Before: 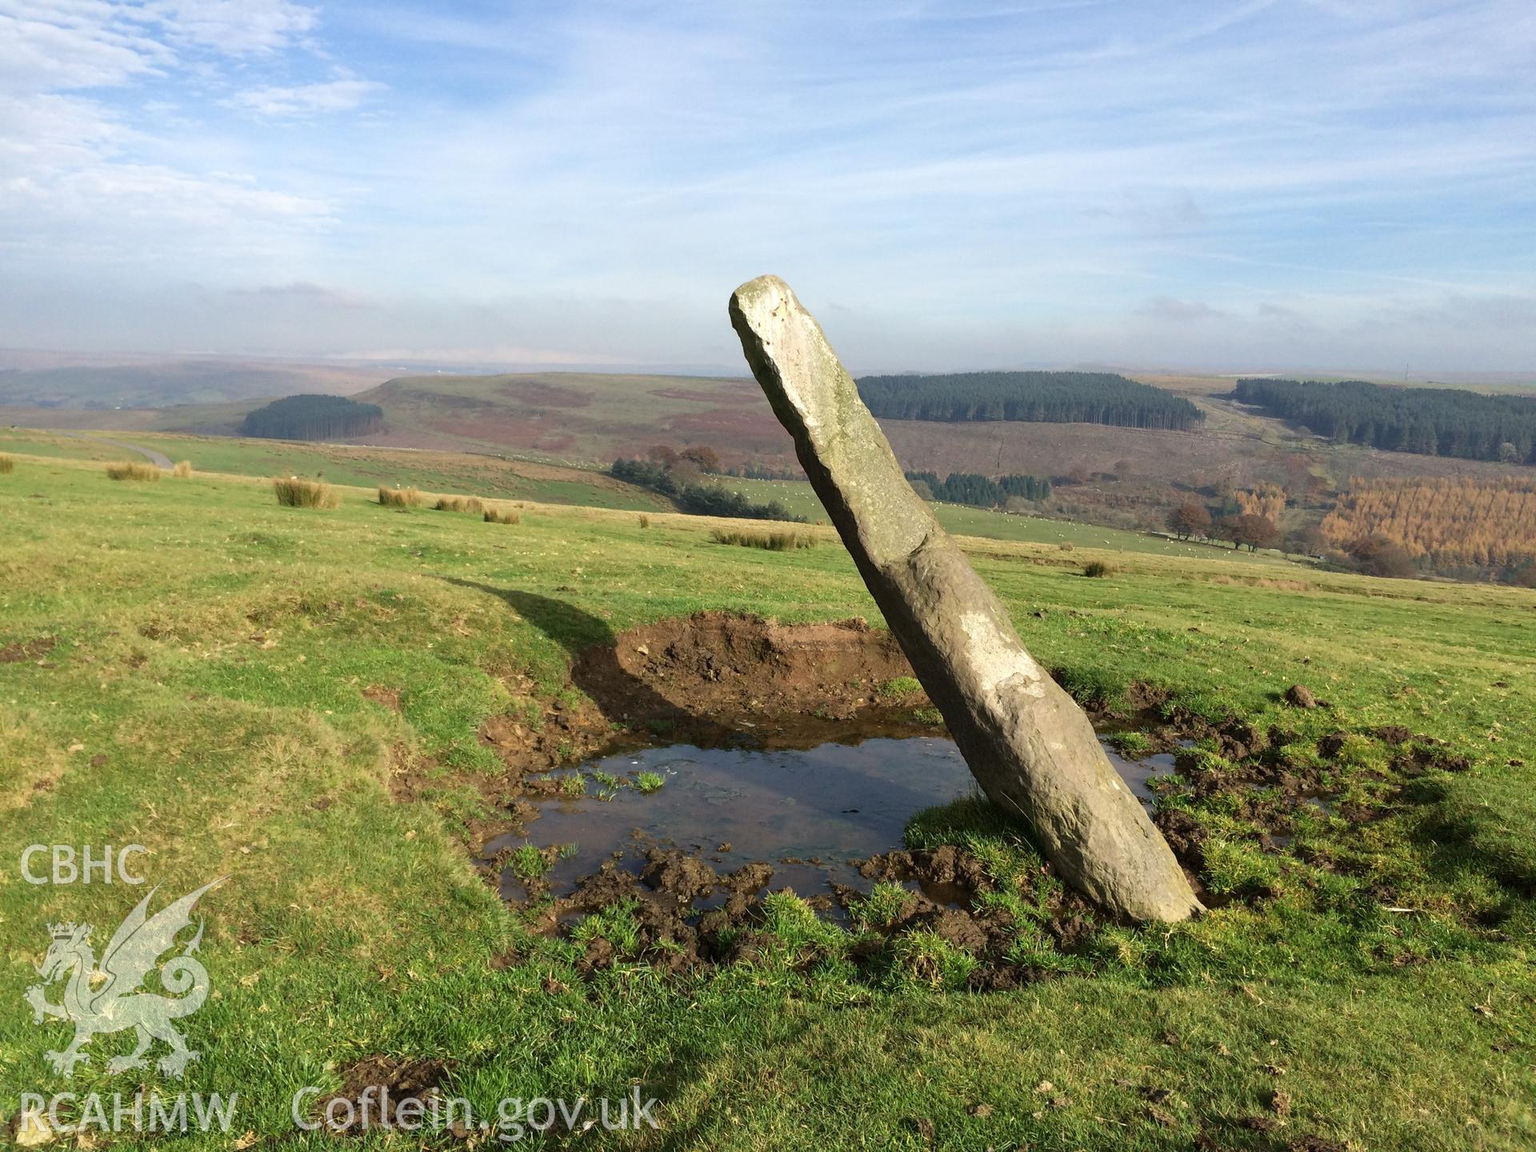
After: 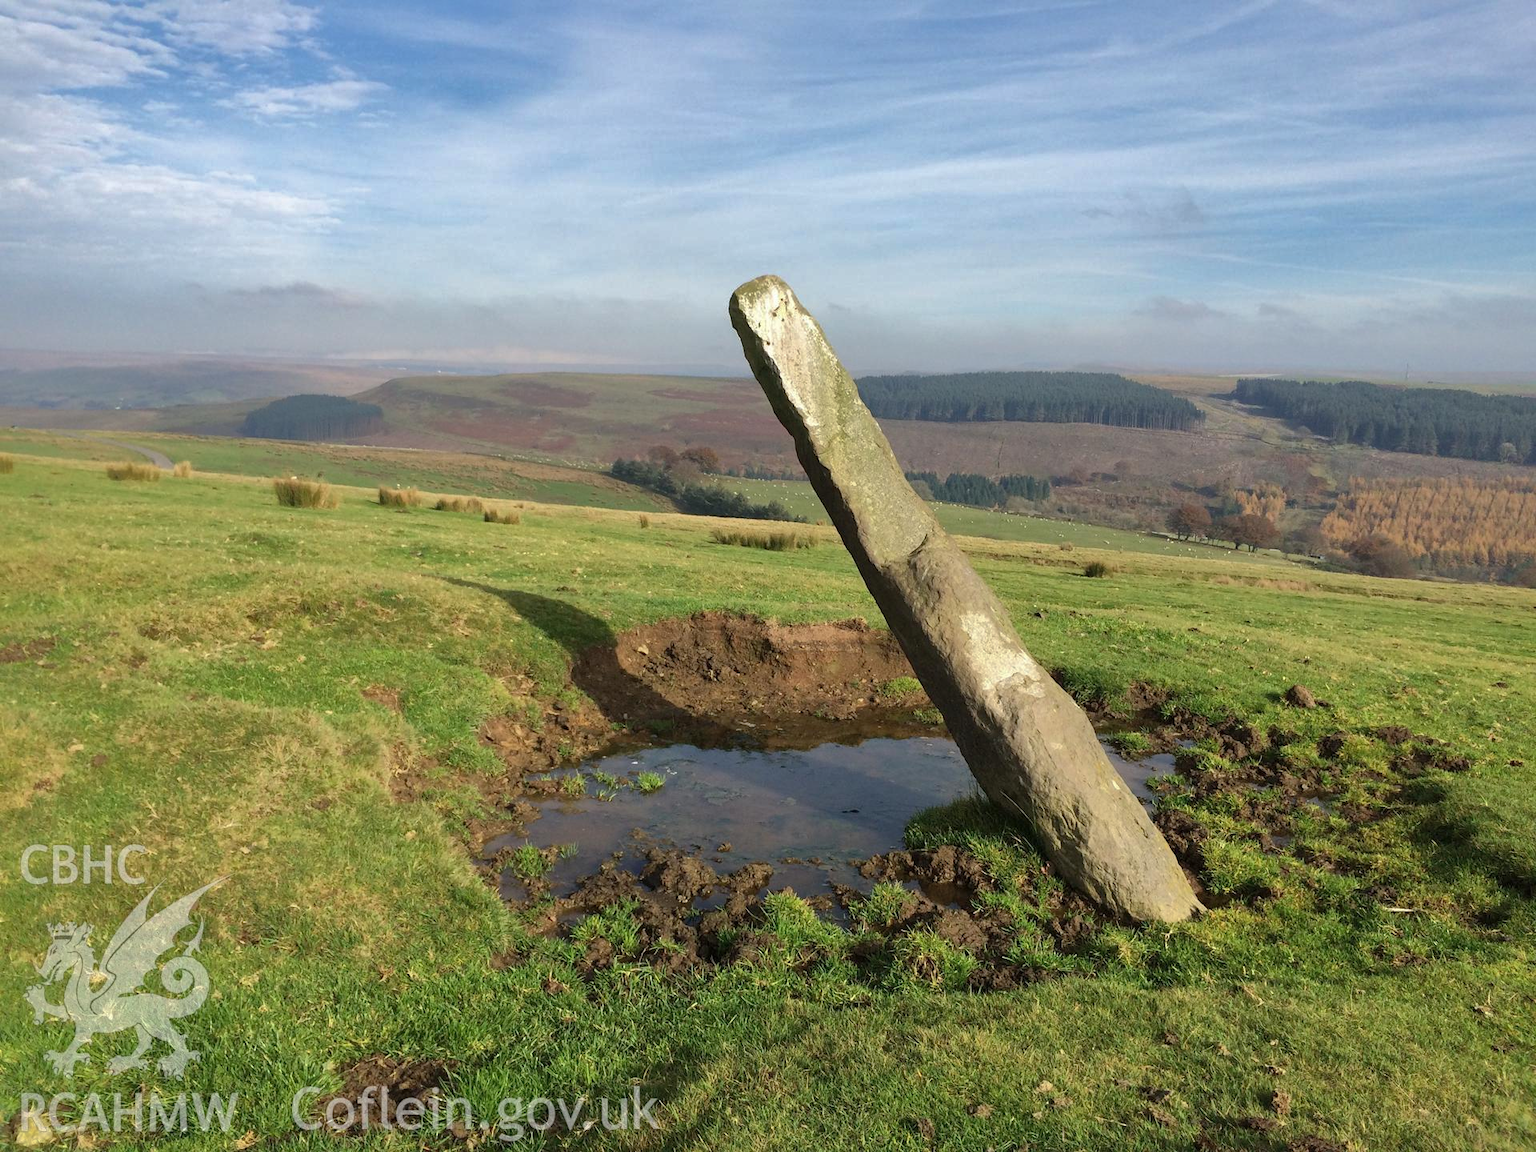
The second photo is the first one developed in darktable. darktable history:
shadows and highlights: shadows 39.94, highlights -59.69
